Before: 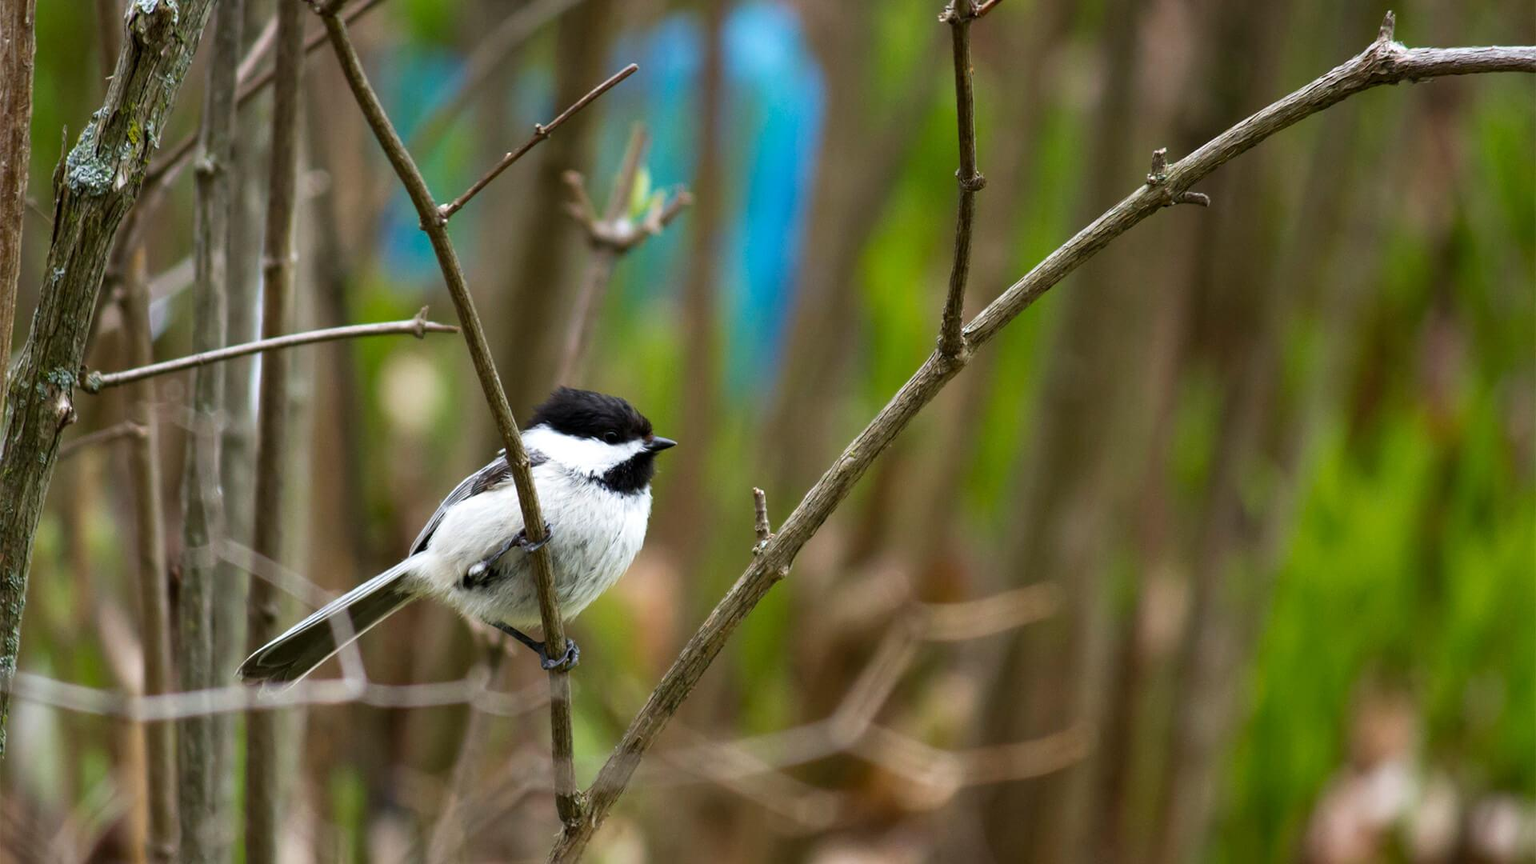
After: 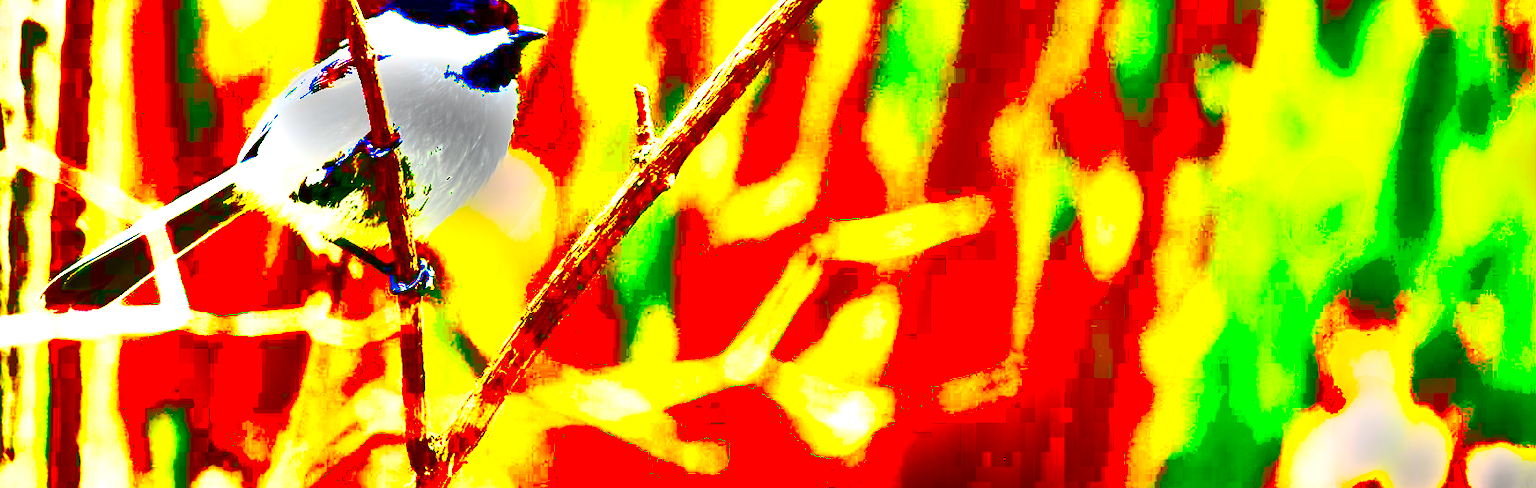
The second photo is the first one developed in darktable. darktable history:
crop and rotate: left 13.229%, top 48.053%, bottom 2.909%
color zones: curves: ch0 [(0, 0.5) (0.143, 0.5) (0.286, 0.5) (0.429, 0.5) (0.571, 0.5) (0.714, 0.476) (0.857, 0.5) (1, 0.5)]; ch2 [(0, 0.5) (0.143, 0.5) (0.286, 0.5) (0.429, 0.5) (0.571, 0.5) (0.714, 0.487) (0.857, 0.5) (1, 0.5)], mix -120.75%
shadows and highlights: shadows 81.81, white point adjustment -9.21, highlights -61.41, soften with gaussian
contrast brightness saturation: brightness 0.29
exposure: black level correction 0.1, exposure 3.025 EV, compensate exposure bias true, compensate highlight preservation false
